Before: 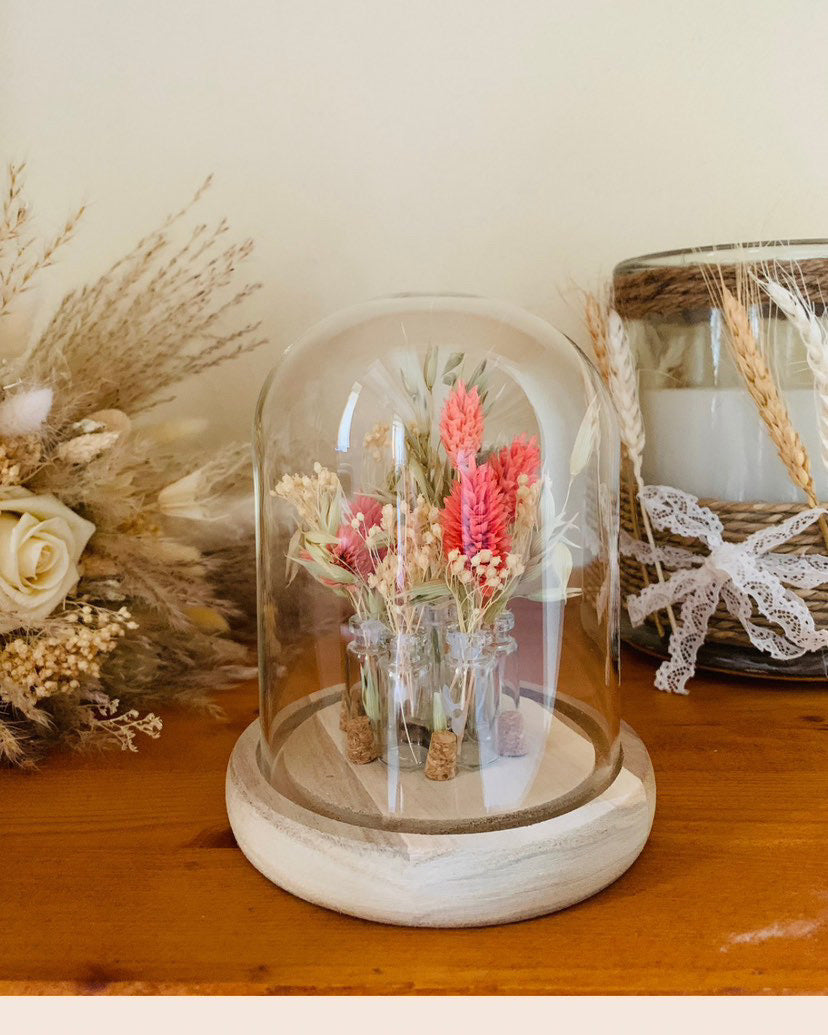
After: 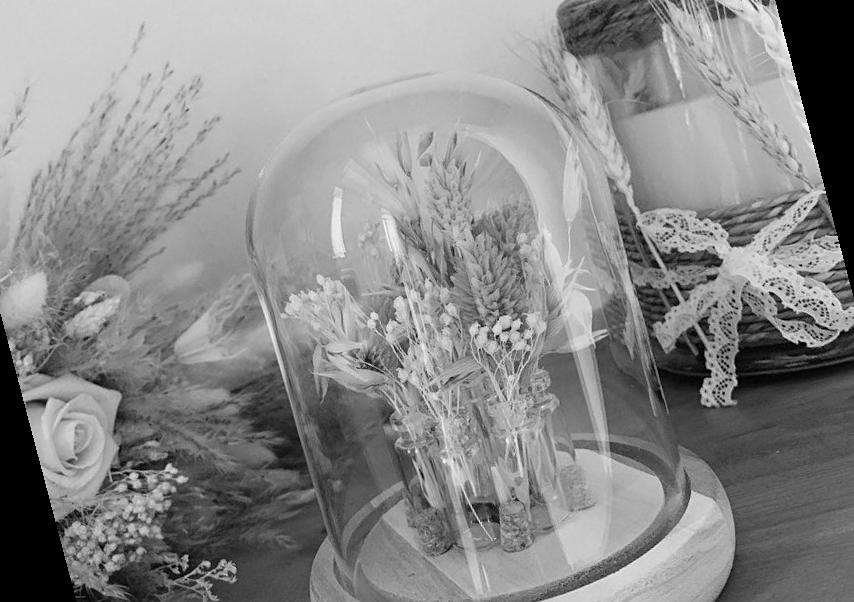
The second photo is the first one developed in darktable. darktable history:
monochrome: on, module defaults
rotate and perspective: rotation -14.8°, crop left 0.1, crop right 0.903, crop top 0.25, crop bottom 0.748
sharpen: amount 0.2
